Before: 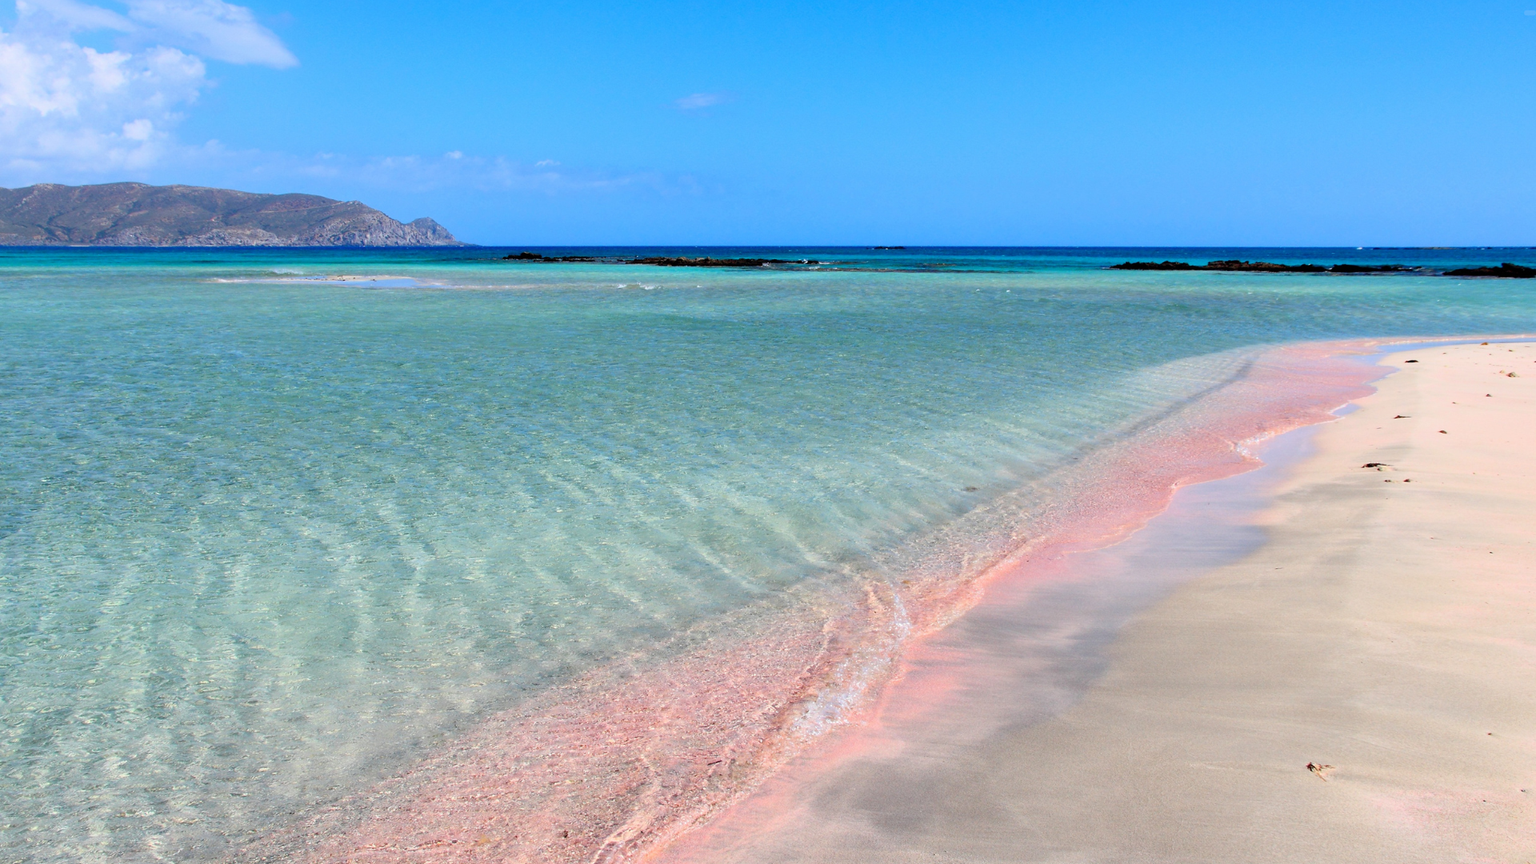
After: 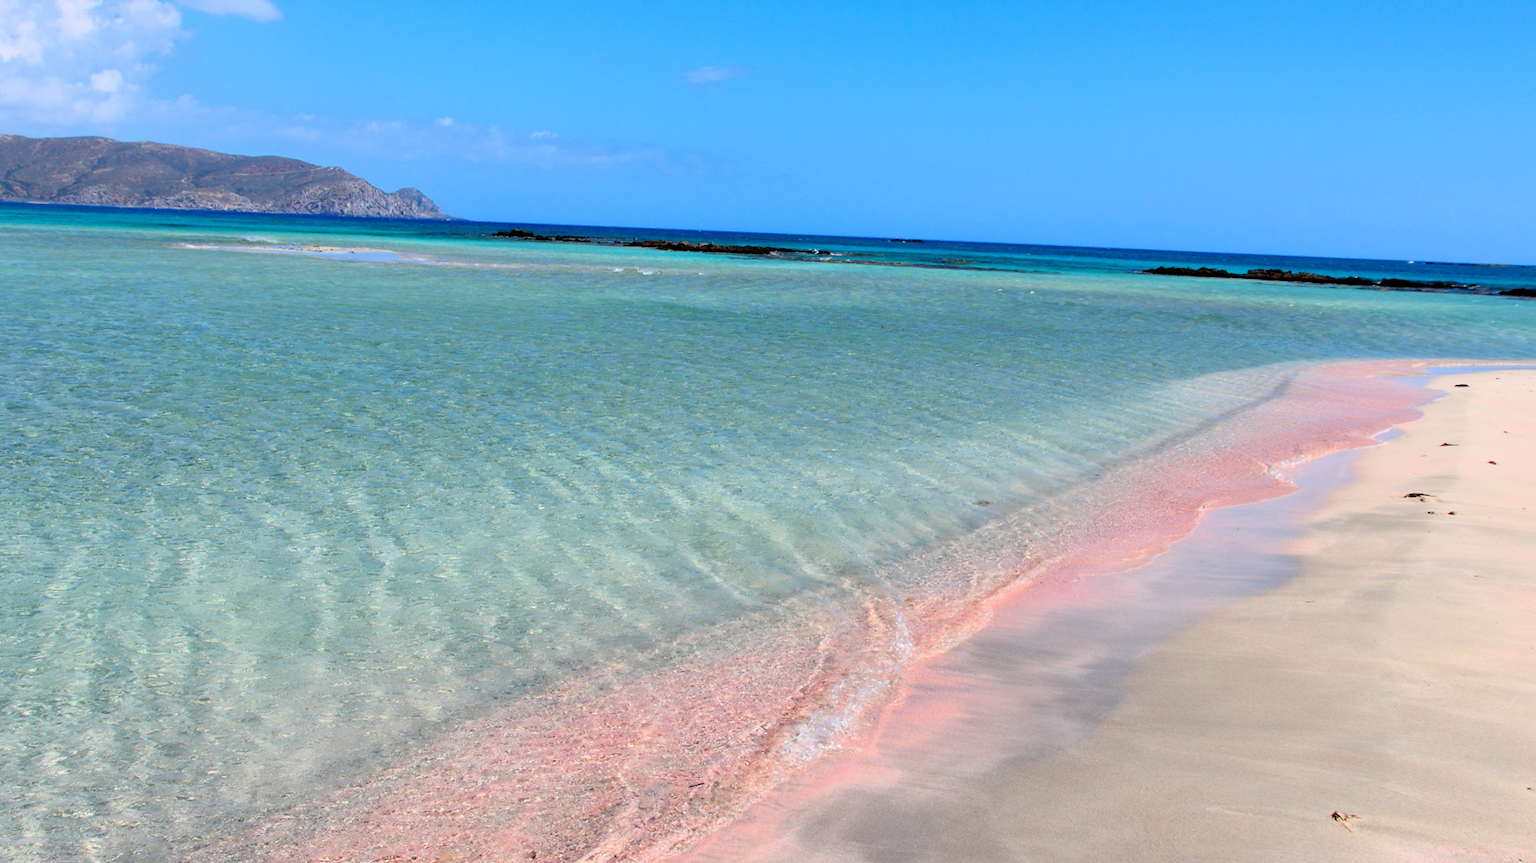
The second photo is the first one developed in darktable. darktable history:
crop and rotate: angle -2.37°
